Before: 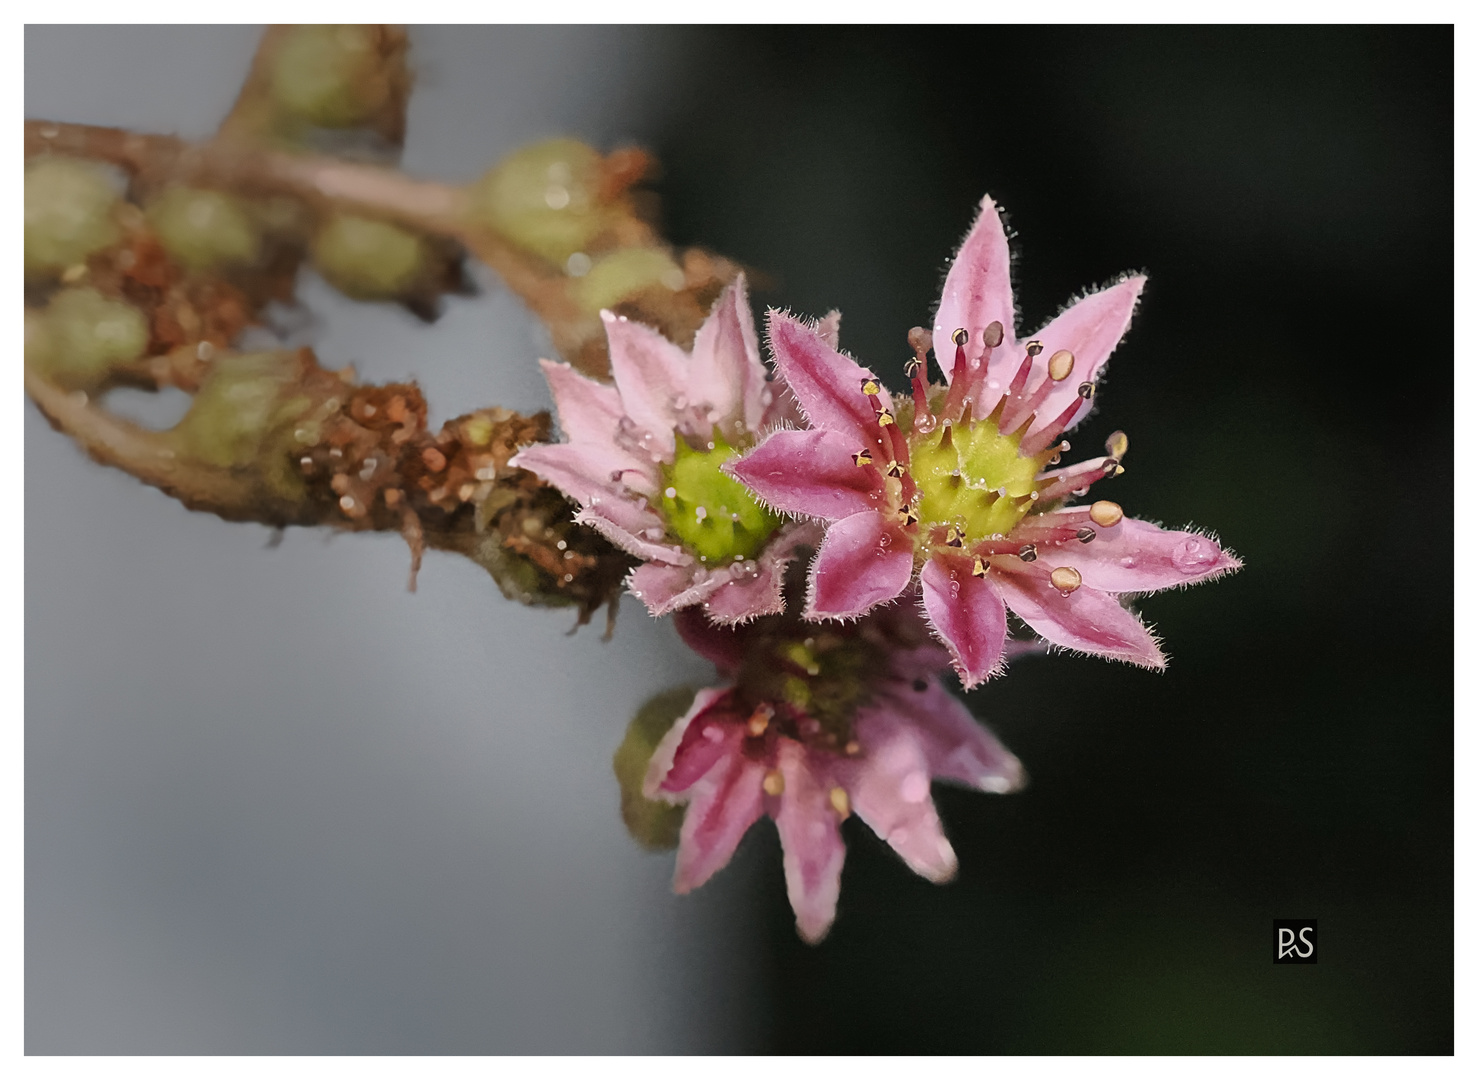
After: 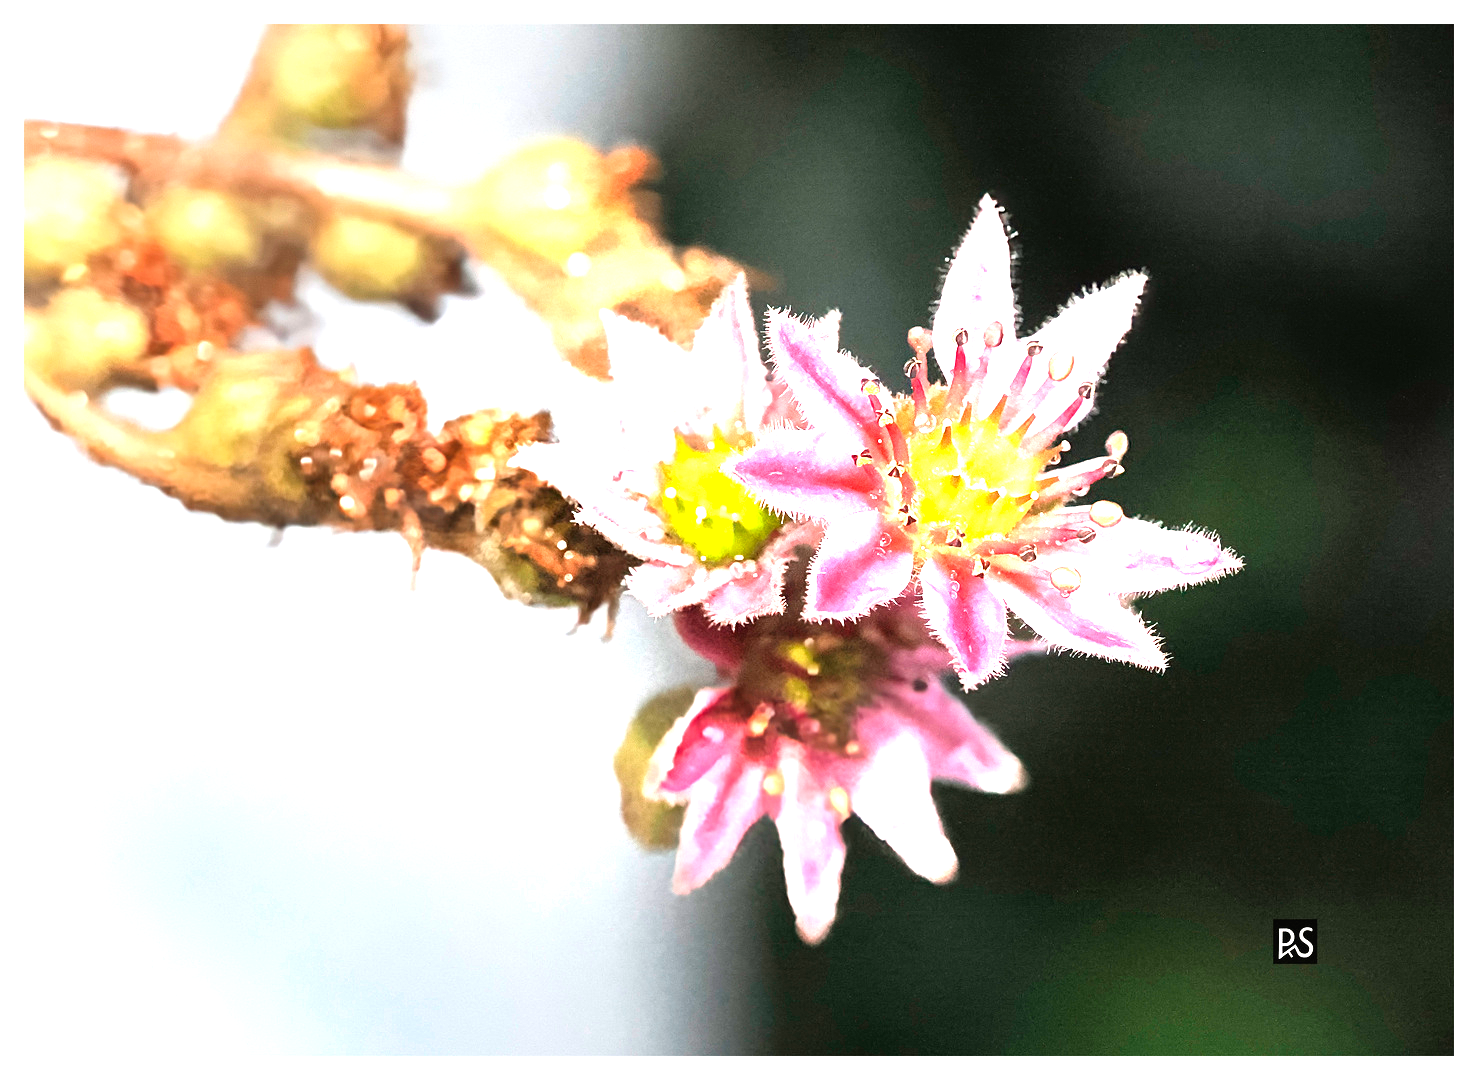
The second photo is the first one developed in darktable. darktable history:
exposure: black level correction 0, exposure 2.088 EV, compensate exposure bias true, compensate highlight preservation false
color balance: input saturation 99%
